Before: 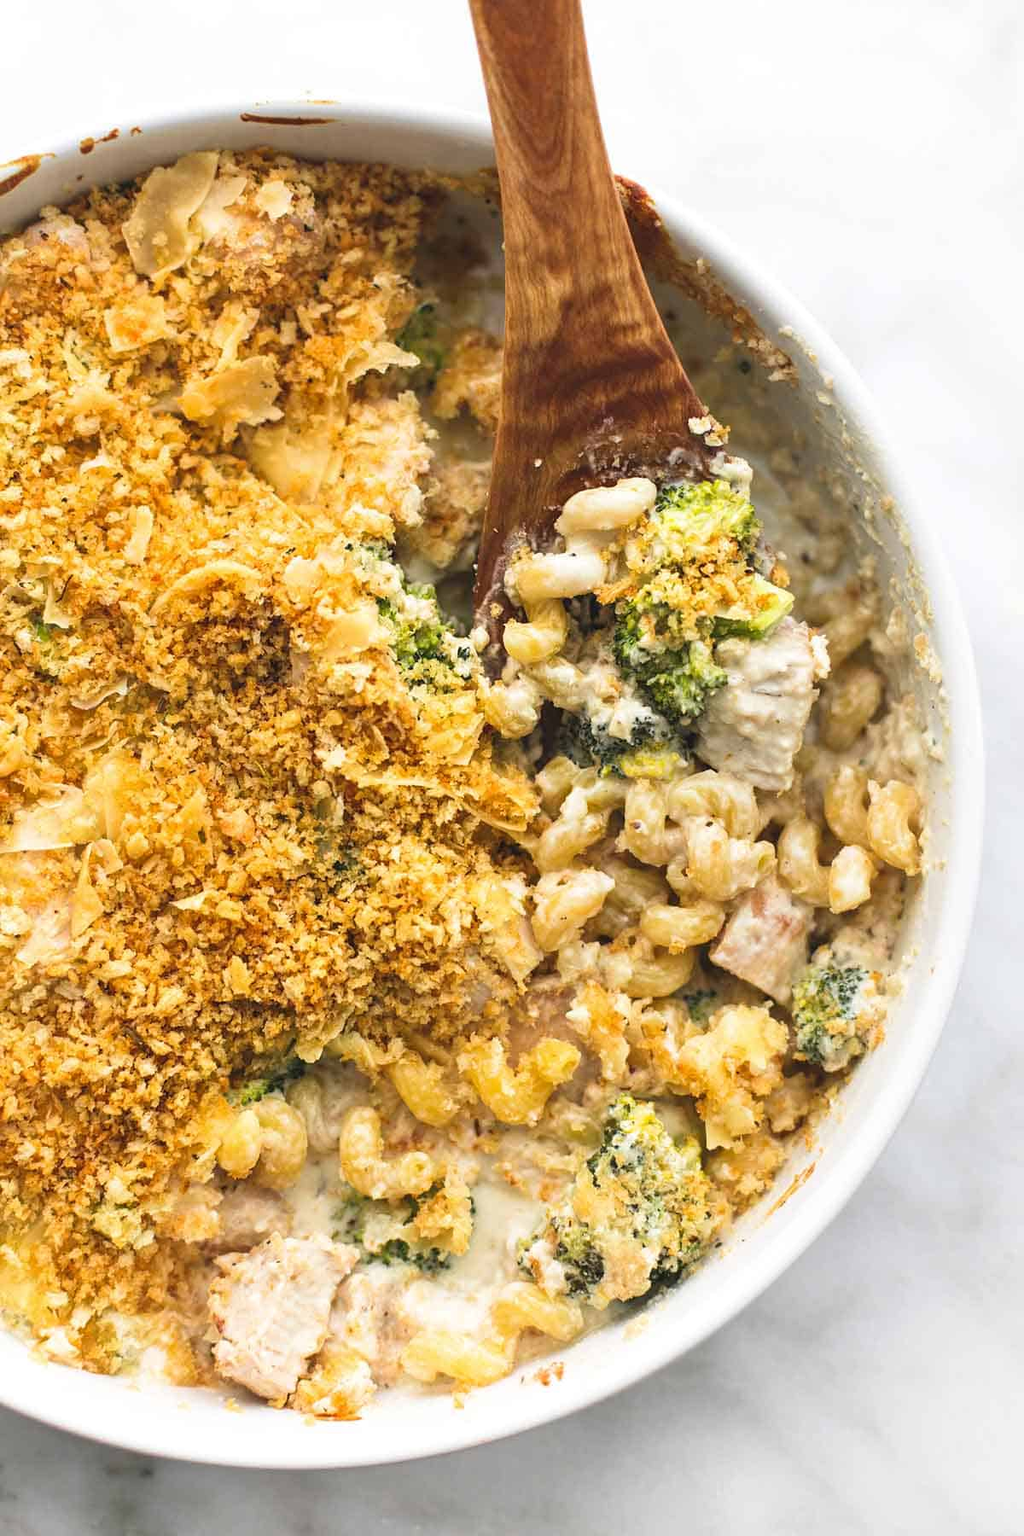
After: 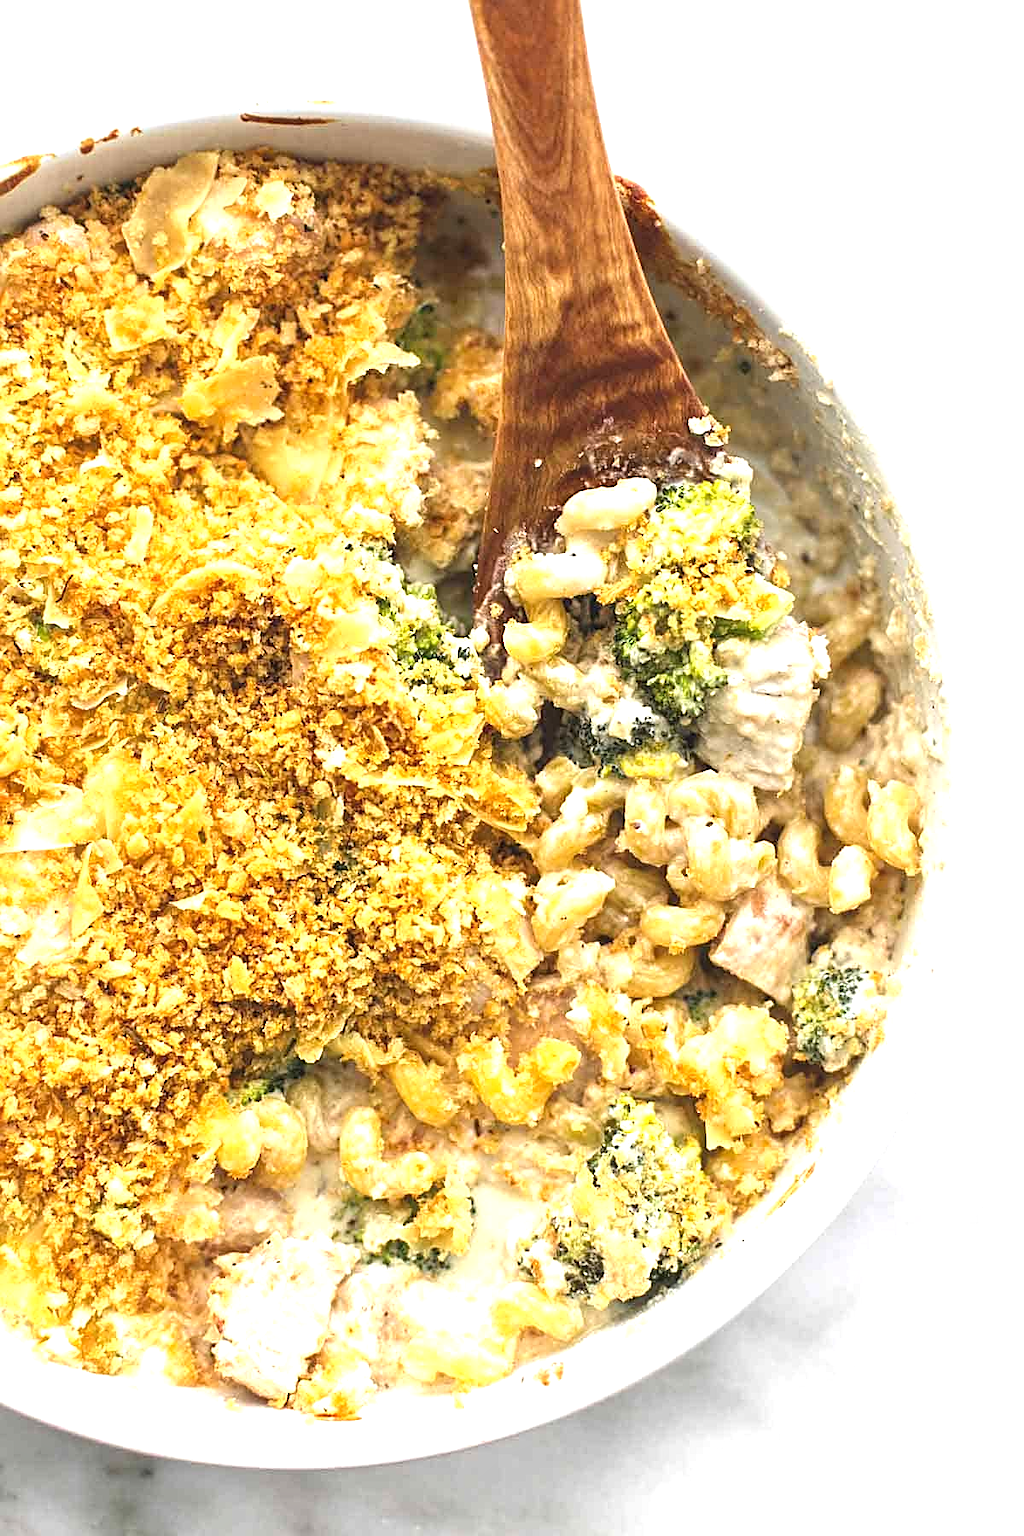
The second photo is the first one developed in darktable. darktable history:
local contrast: highlights 101%, shadows 100%, detail 119%, midtone range 0.2
sharpen: on, module defaults
exposure: black level correction 0, exposure 0.679 EV, compensate exposure bias true, compensate highlight preservation false
